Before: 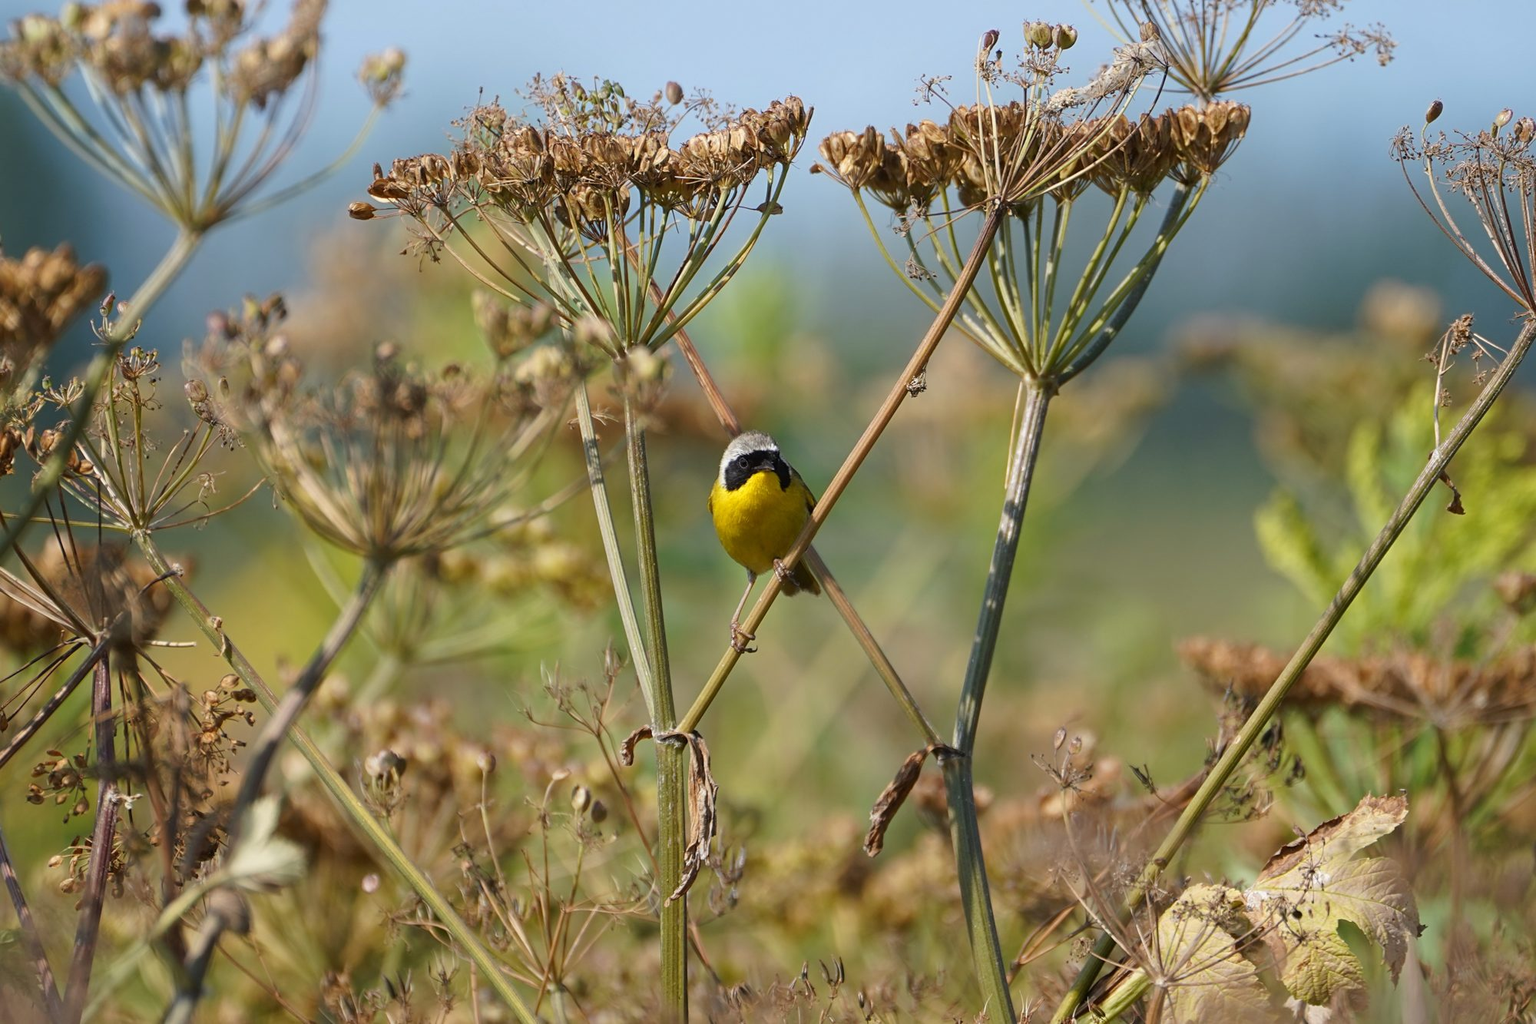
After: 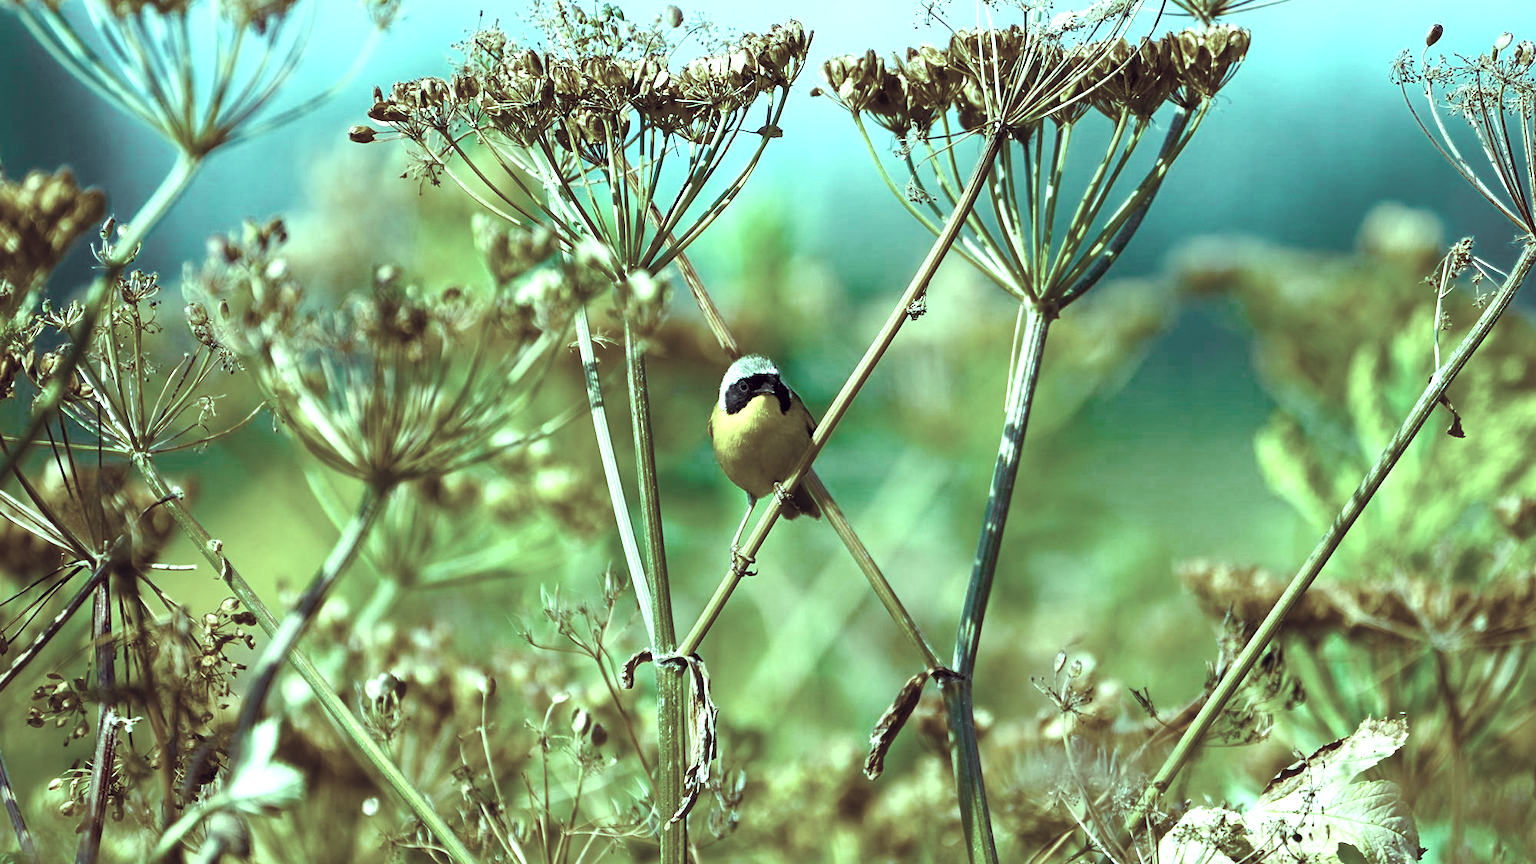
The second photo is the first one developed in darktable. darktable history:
color correction: highlights a* -20.82, highlights b* 21.02, shadows a* 19.99, shadows b* -19.83, saturation 0.392
crop: top 7.562%, bottom 7.527%
color zones: curves: ch0 [(0, 0.553) (0.123, 0.58) (0.23, 0.419) (0.468, 0.155) (0.605, 0.132) (0.723, 0.063) (0.833, 0.172) (0.921, 0.468)]; ch1 [(0.025, 0.645) (0.229, 0.584) (0.326, 0.551) (0.537, 0.446) (0.599, 0.911) (0.708, 1) (0.805, 0.944)]; ch2 [(0.086, 0.468) (0.254, 0.464) (0.638, 0.564) (0.702, 0.592) (0.768, 0.564)], mix -136.97%
color balance rgb: power › hue 63.09°, highlights gain › luminance 19.745%, highlights gain › chroma 13.139%, highlights gain › hue 176.82°, global offset › luminance -0.513%, linear chroma grading › global chroma 22.502%, perceptual saturation grading › global saturation 40.943%, perceptual saturation grading › highlights -25.411%, perceptual saturation grading › mid-tones 34.956%, perceptual saturation grading › shadows 35.554%, perceptual brilliance grading › global brilliance 3.072%, global vibrance 10.499%, saturation formula JzAzBz (2021)
exposure: black level correction 0, exposure 0.597 EV, compensate highlight preservation false
